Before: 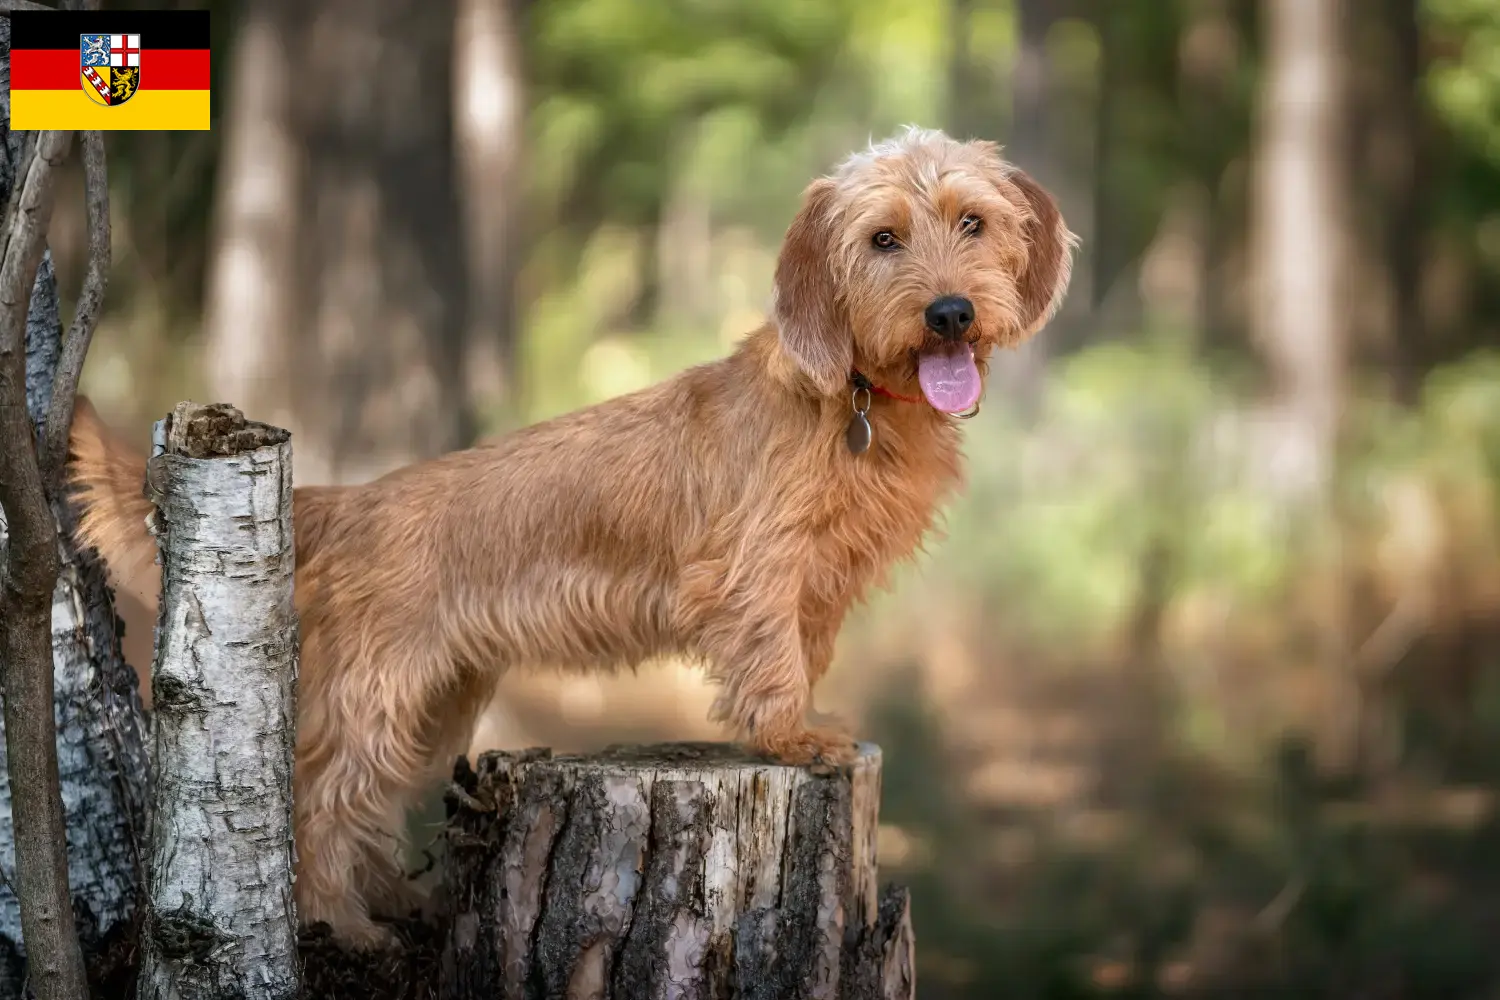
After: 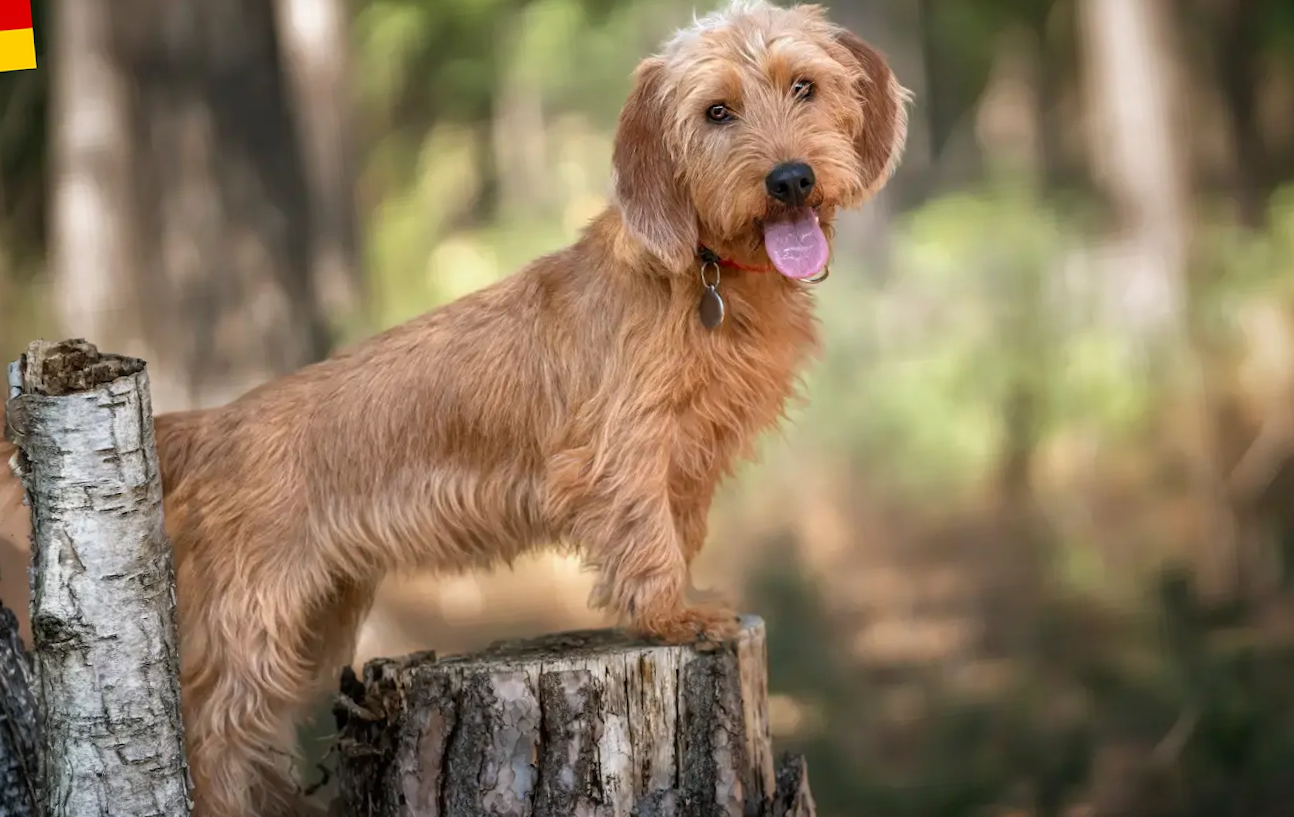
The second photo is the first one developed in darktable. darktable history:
rotate and perspective: rotation -3.52°, crop left 0.036, crop right 0.964, crop top 0.081, crop bottom 0.919
crop and rotate: angle 1.96°, left 5.673%, top 5.673%
